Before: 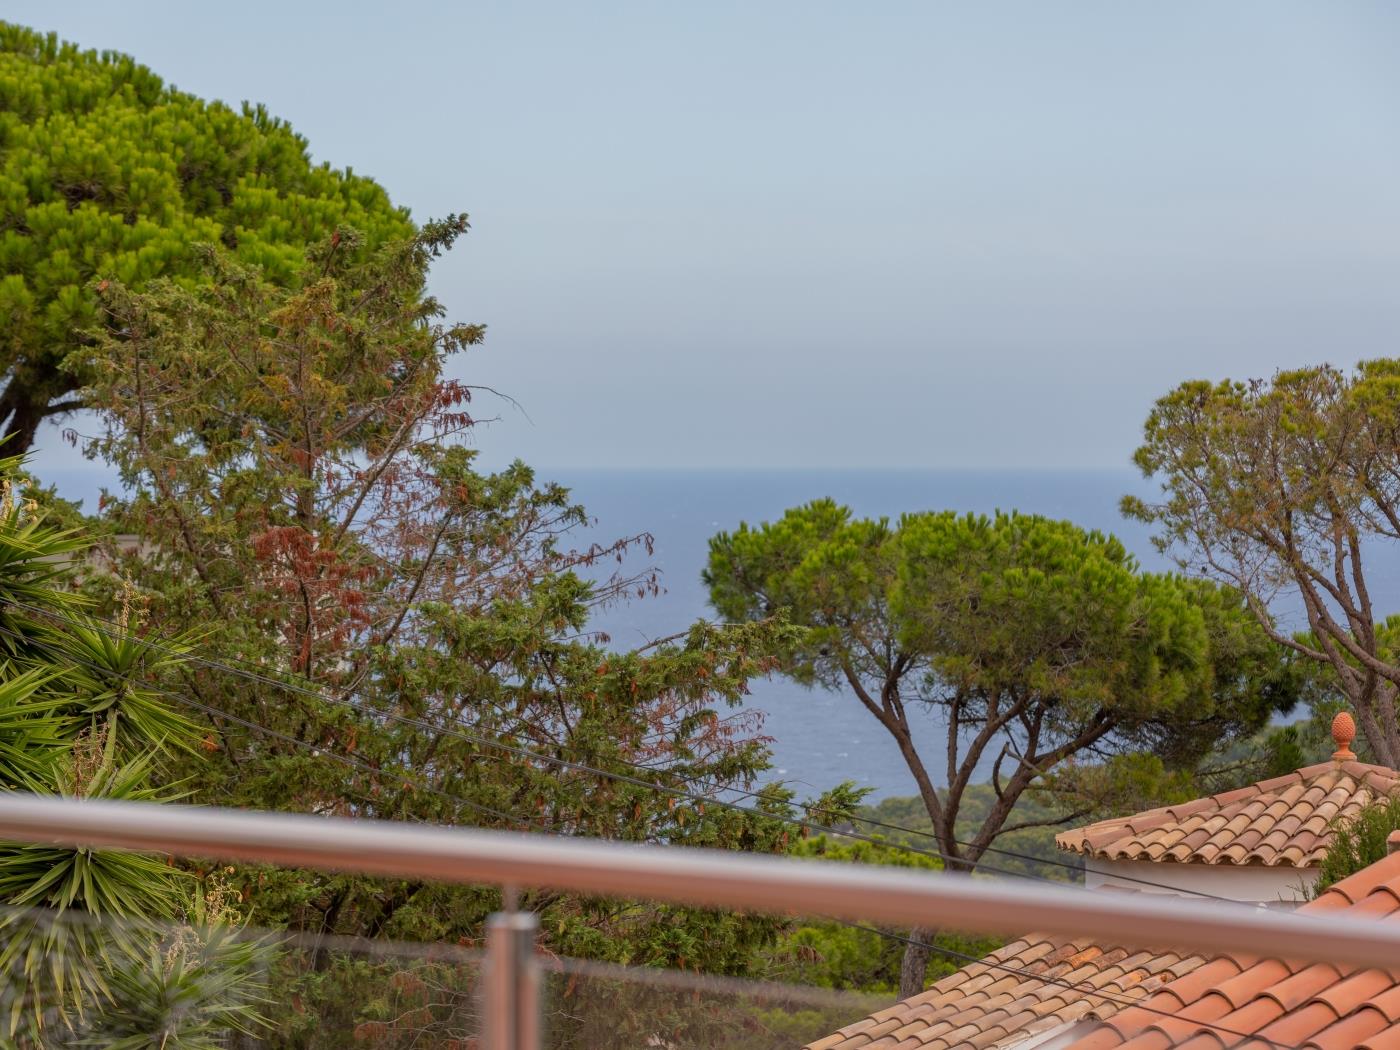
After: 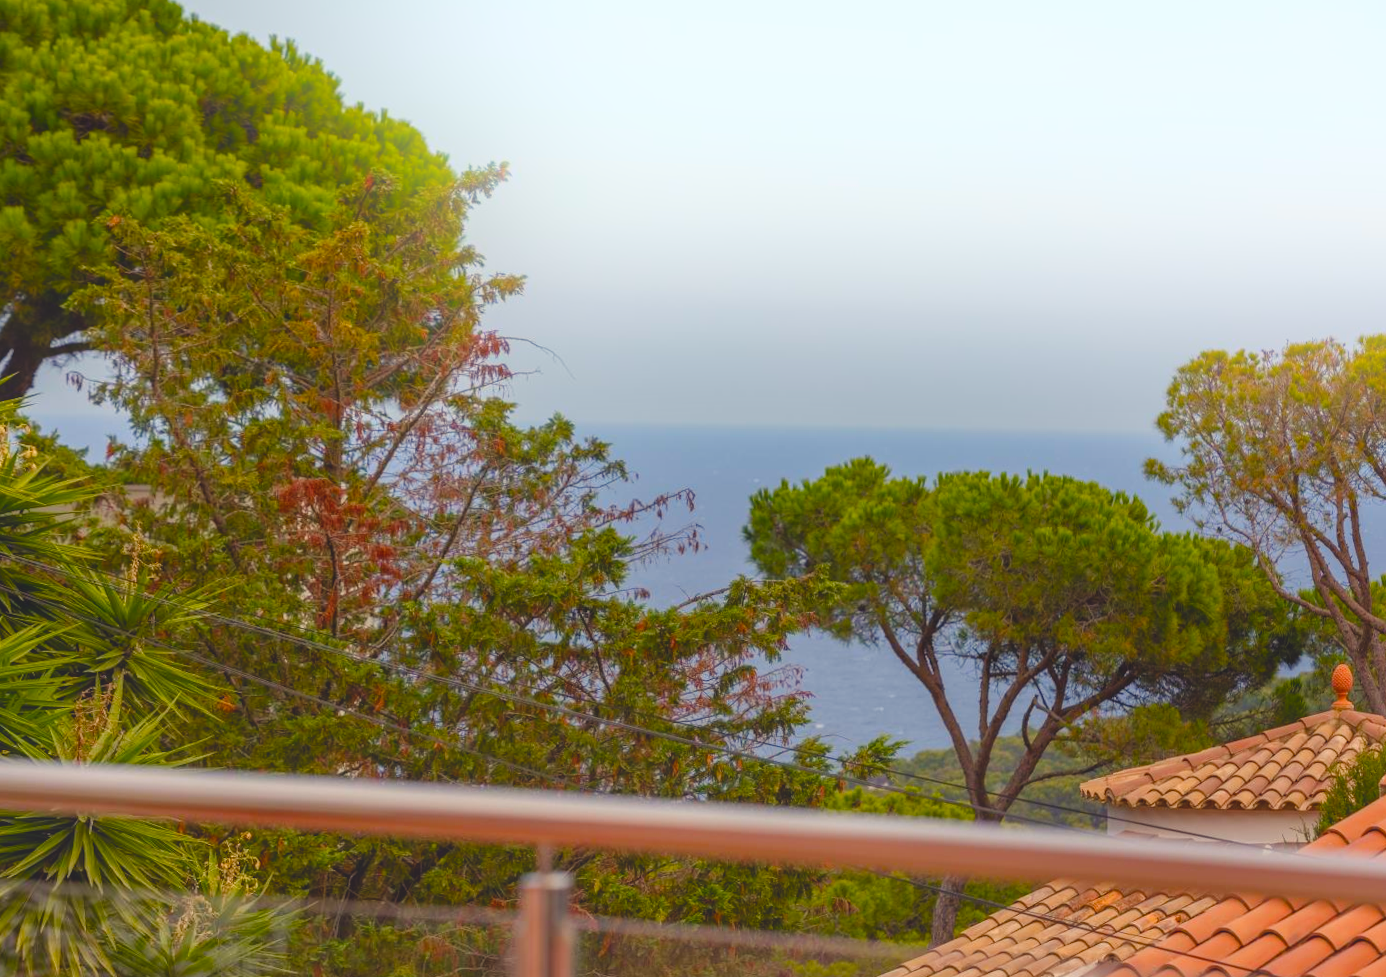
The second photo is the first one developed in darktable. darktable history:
color balance rgb: shadows lift › chroma 3%, shadows lift › hue 280.8°, power › hue 330°, highlights gain › chroma 3%, highlights gain › hue 75.6°, global offset › luminance 1.5%, perceptual saturation grading › global saturation 20%, perceptual saturation grading › highlights -25%, perceptual saturation grading › shadows 50%, global vibrance 30%
exposure: compensate highlight preservation false
bloom: threshold 82.5%, strength 16.25%
rotate and perspective: rotation 0.679°, lens shift (horizontal) 0.136, crop left 0.009, crop right 0.991, crop top 0.078, crop bottom 0.95
